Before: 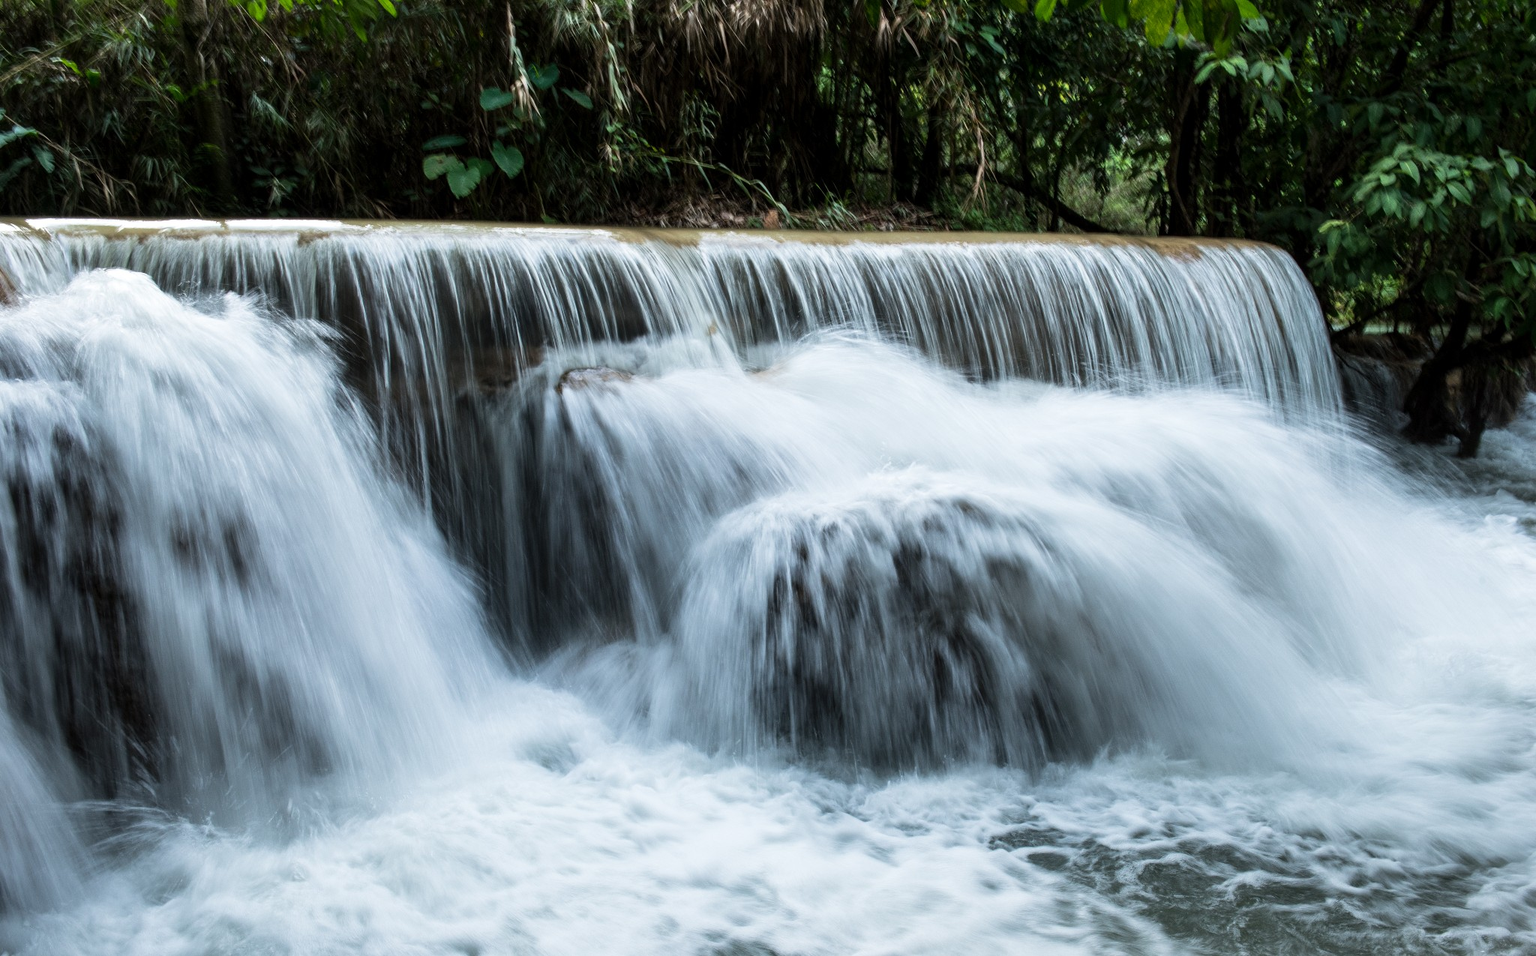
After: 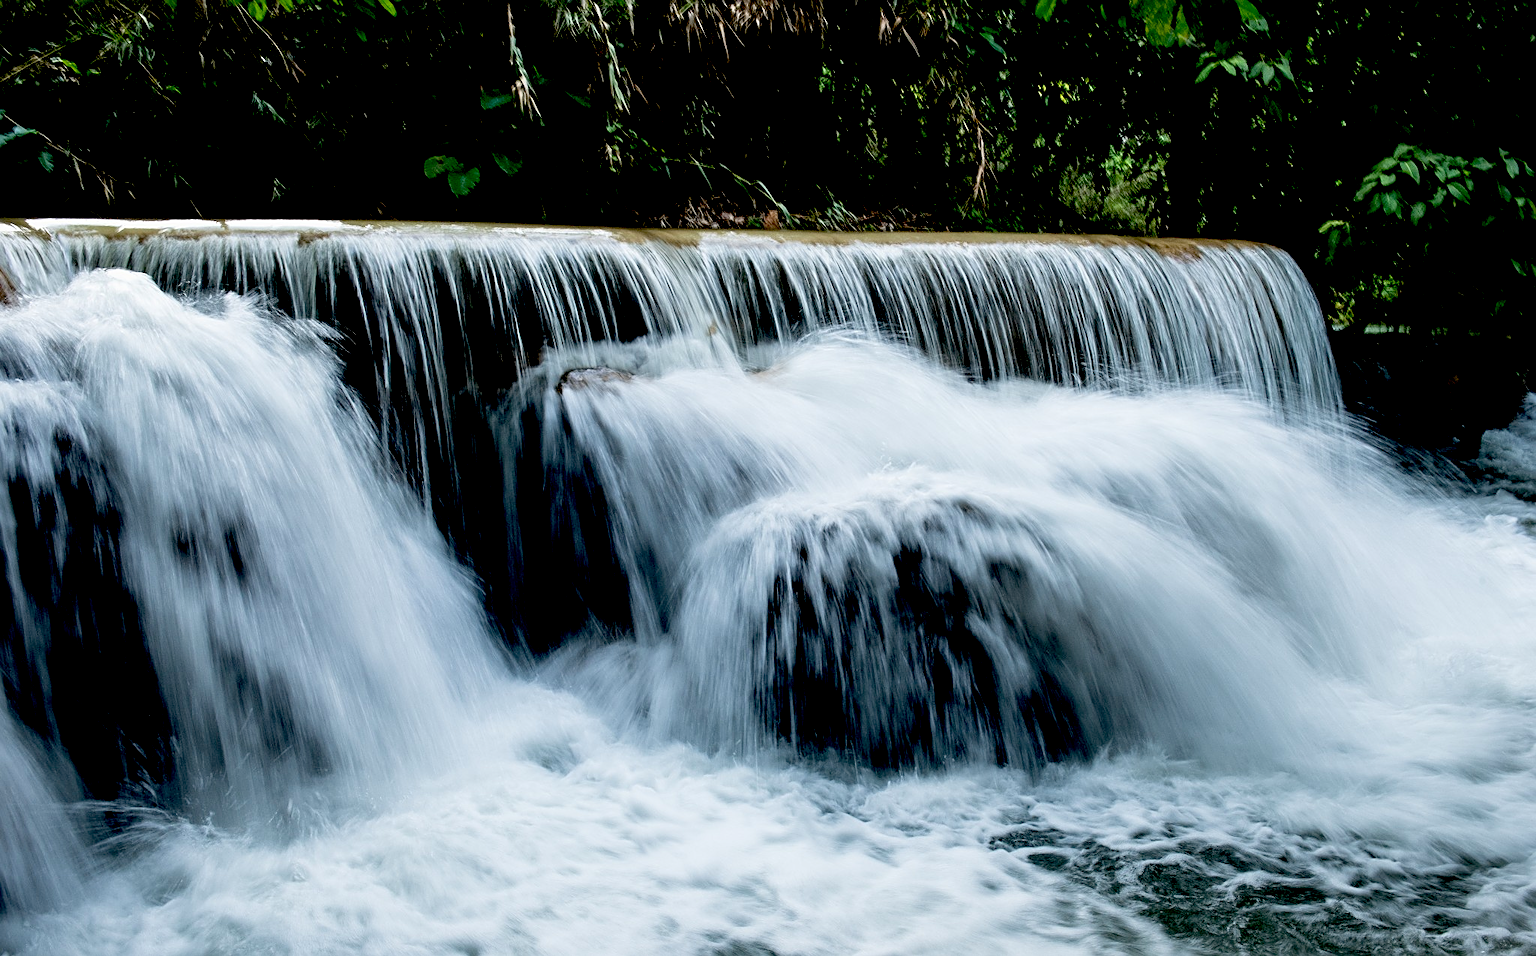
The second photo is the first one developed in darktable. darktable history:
exposure: black level correction 0.054, exposure -0.039 EV, compensate highlight preservation false
sharpen: on, module defaults
